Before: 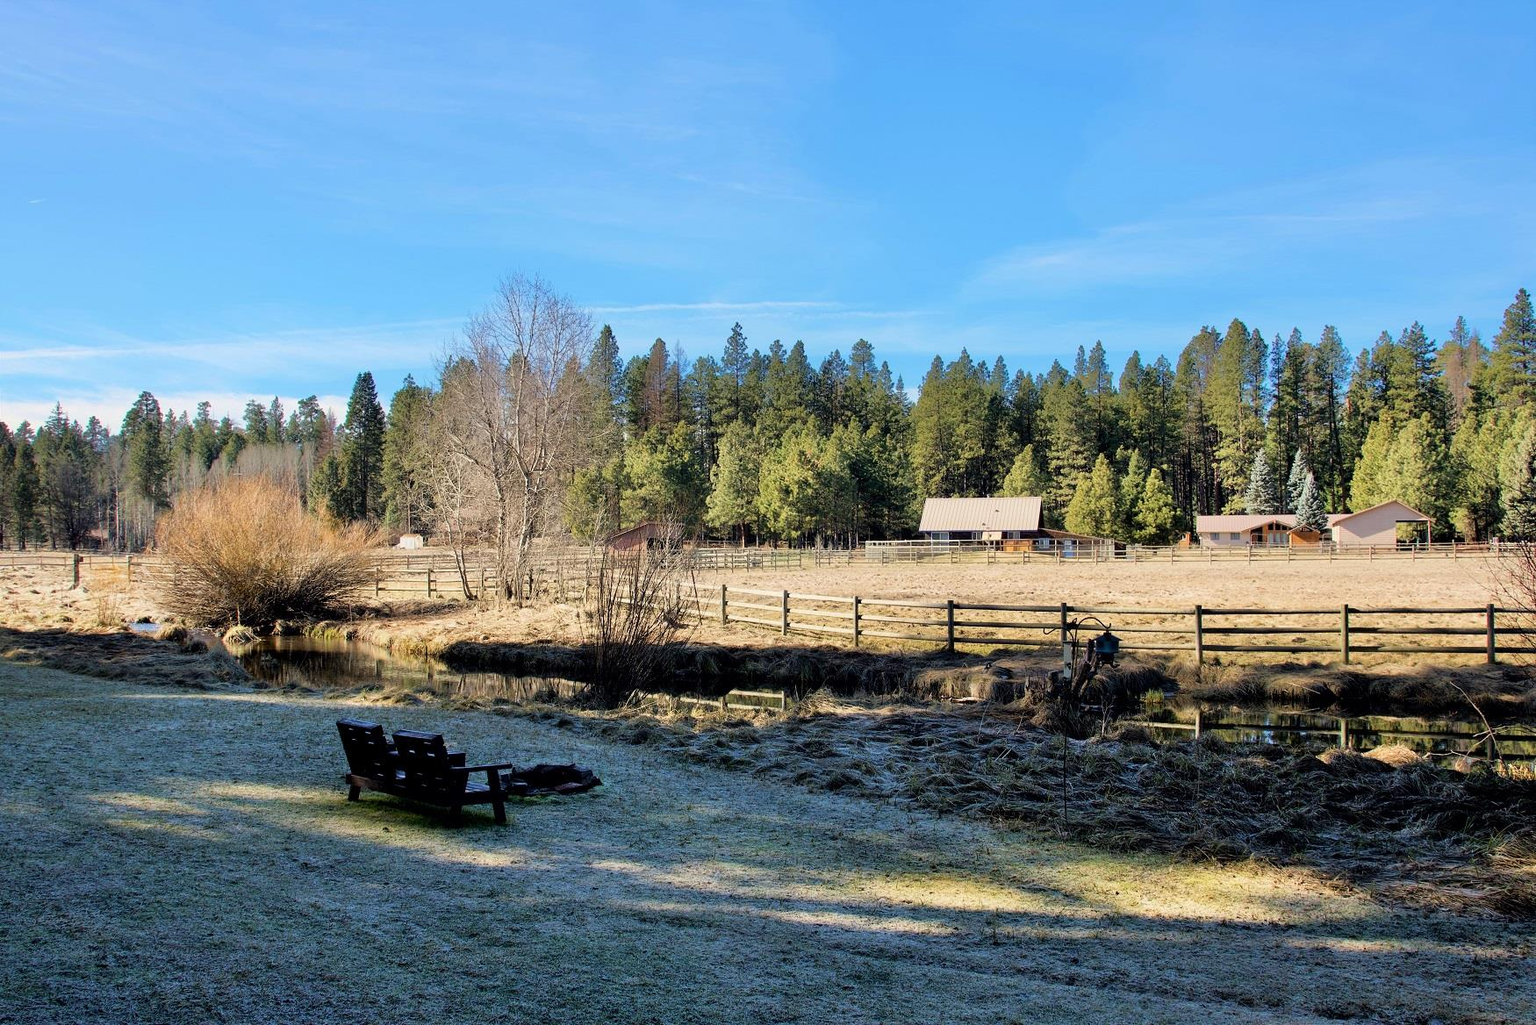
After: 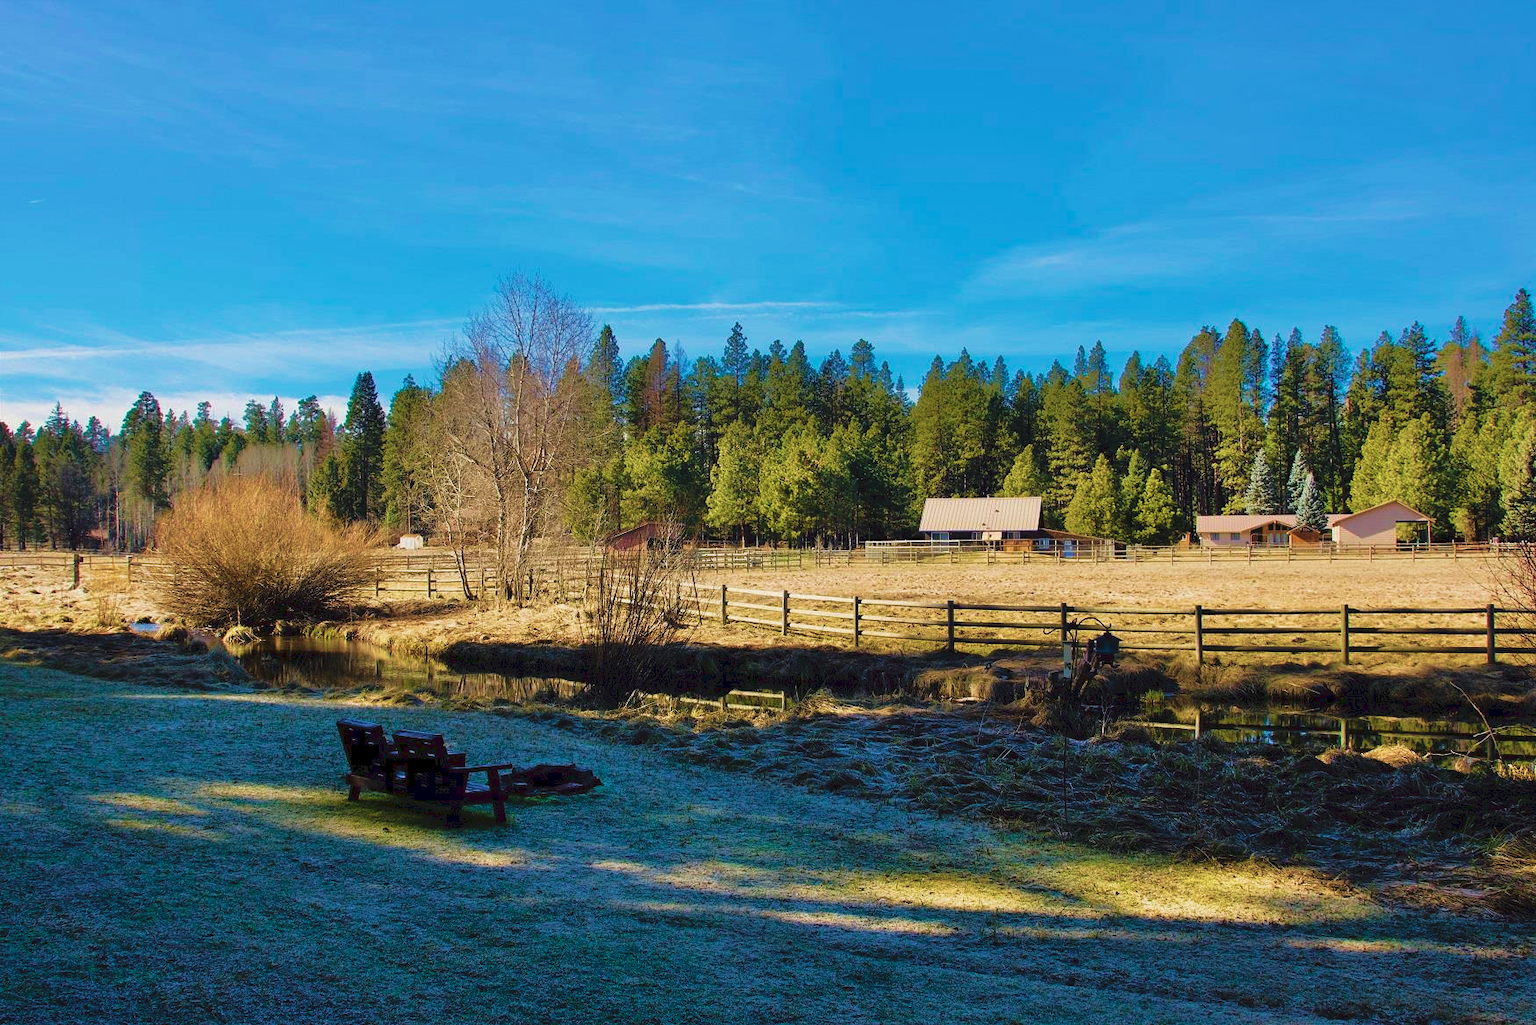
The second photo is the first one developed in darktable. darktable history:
base curve: curves: ch0 [(0, 0) (0.841, 0.609) (1, 1)]
tone curve: curves: ch0 [(0, 0) (0.003, 0.072) (0.011, 0.077) (0.025, 0.082) (0.044, 0.094) (0.069, 0.106) (0.1, 0.125) (0.136, 0.145) (0.177, 0.173) (0.224, 0.216) (0.277, 0.281) (0.335, 0.356) (0.399, 0.436) (0.468, 0.53) (0.543, 0.629) (0.623, 0.724) (0.709, 0.808) (0.801, 0.88) (0.898, 0.941) (1, 1)], preserve colors none
velvia: strength 75%
